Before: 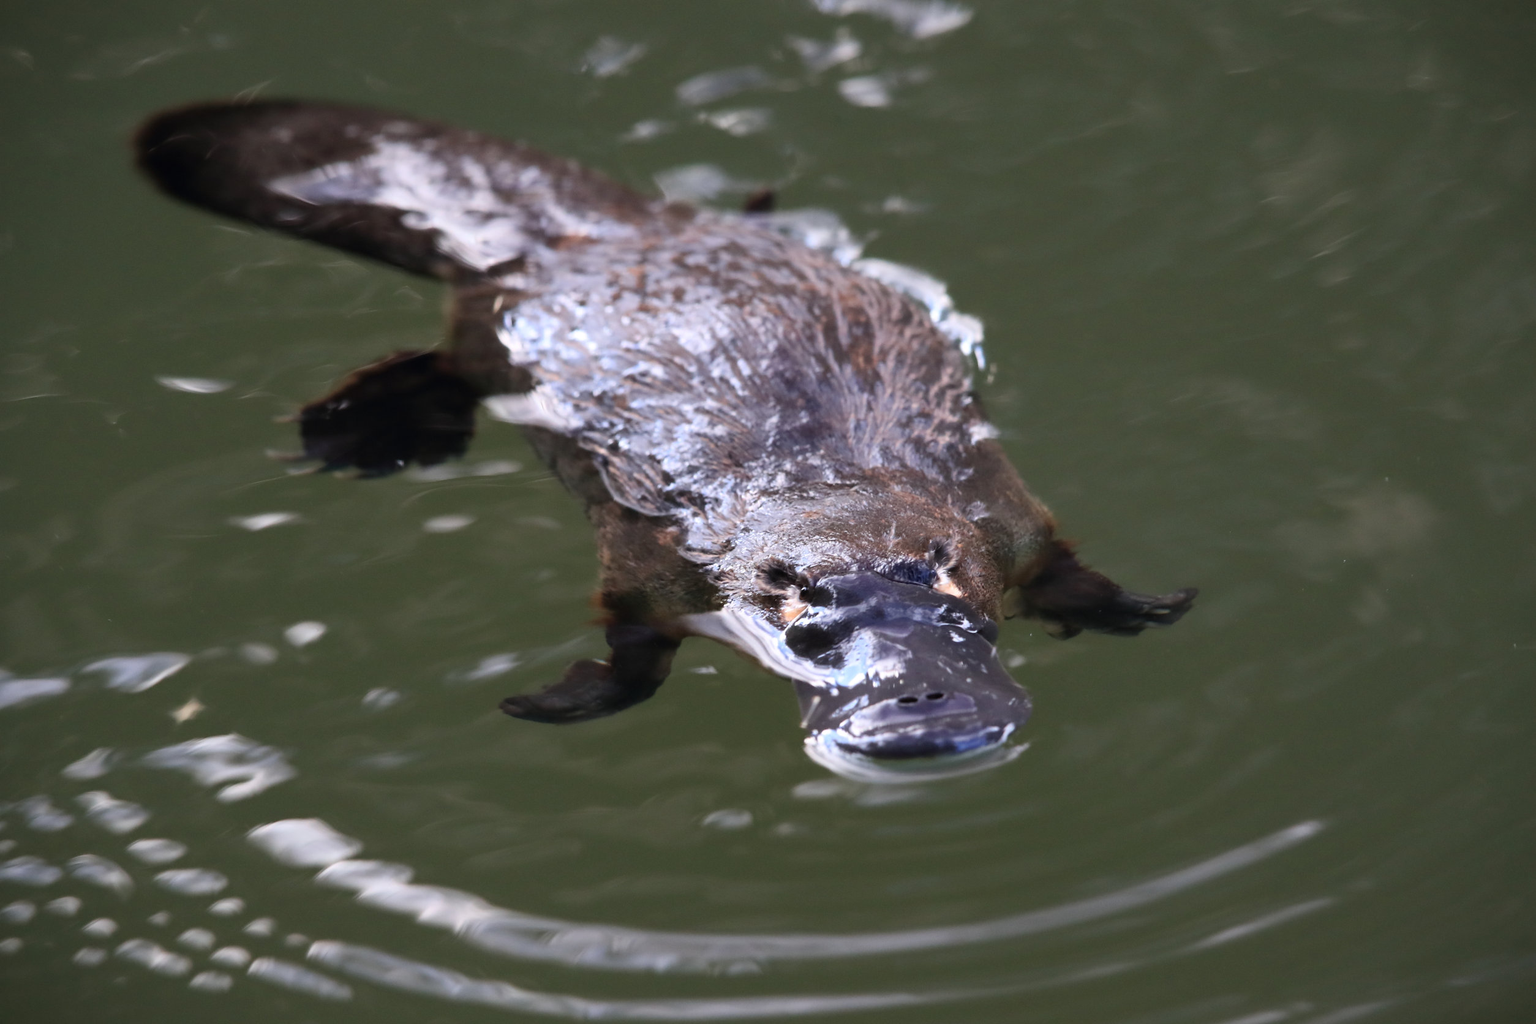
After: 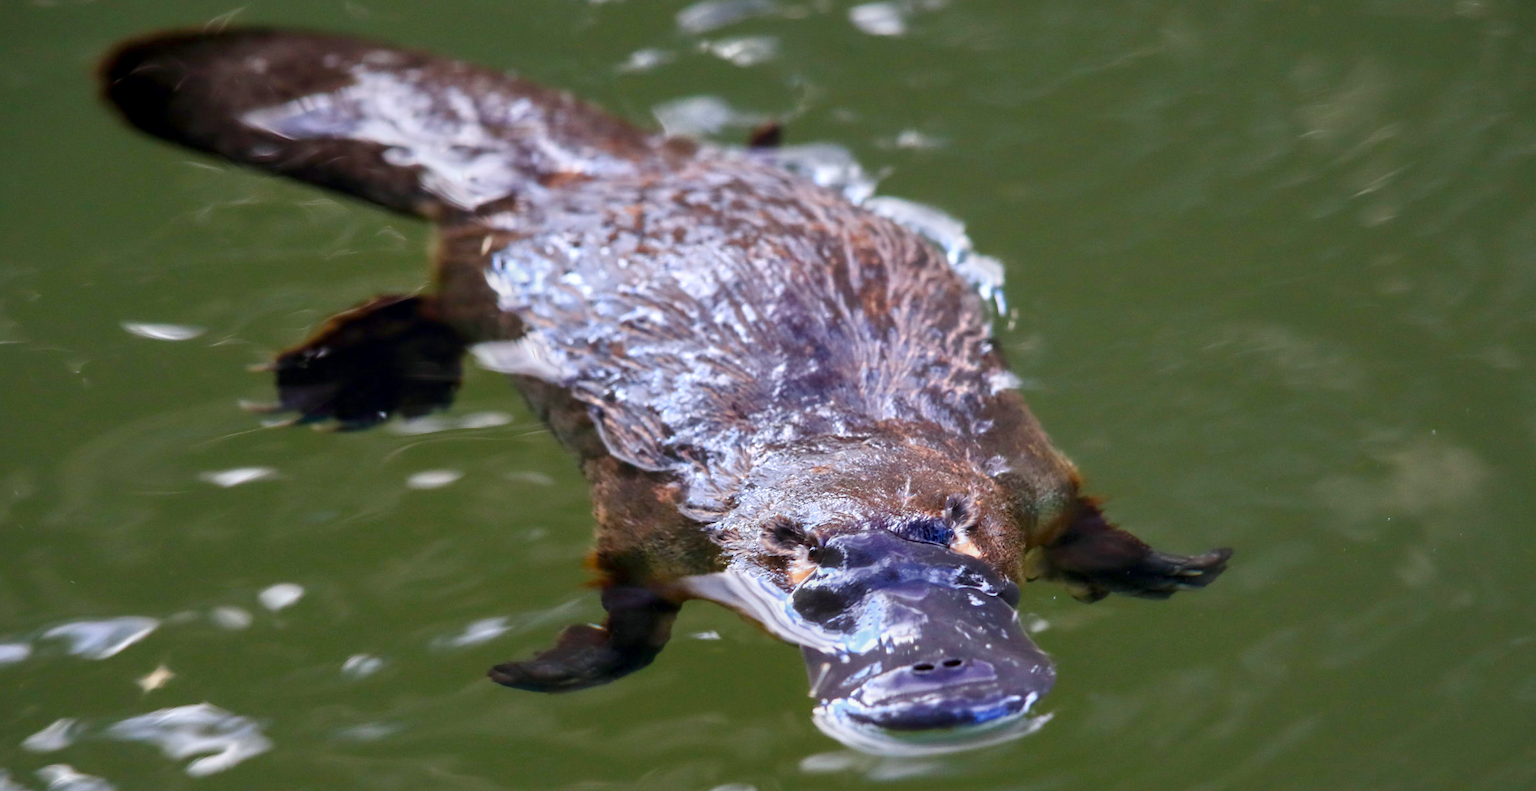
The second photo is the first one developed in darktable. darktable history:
crop: left 2.737%, top 7.287%, right 3.421%, bottom 20.179%
white balance: red 0.978, blue 0.999
tone equalizer: -8 EV -0.002 EV, -7 EV 0.005 EV, -6 EV -0.008 EV, -5 EV 0.007 EV, -4 EV -0.042 EV, -3 EV -0.233 EV, -2 EV -0.662 EV, -1 EV -0.983 EV, +0 EV -0.969 EV, smoothing diameter 2%, edges refinement/feathering 20, mask exposure compensation -1.57 EV, filter diffusion 5
local contrast: on, module defaults
color balance rgb: linear chroma grading › shadows -2.2%, linear chroma grading › highlights -15%, linear chroma grading › global chroma -10%, linear chroma grading › mid-tones -10%, perceptual saturation grading › global saturation 45%, perceptual saturation grading › highlights -50%, perceptual saturation grading › shadows 30%, perceptual brilliance grading › global brilliance 18%, global vibrance 45%
